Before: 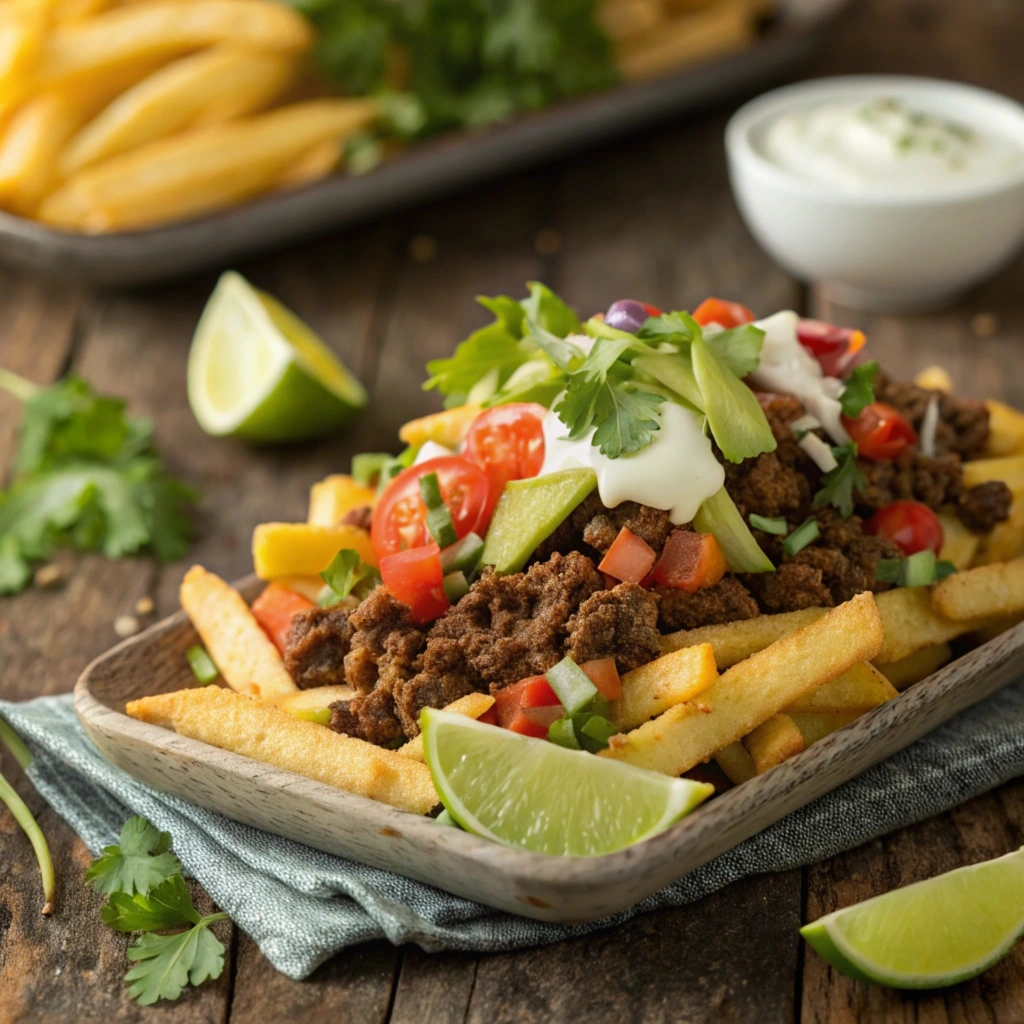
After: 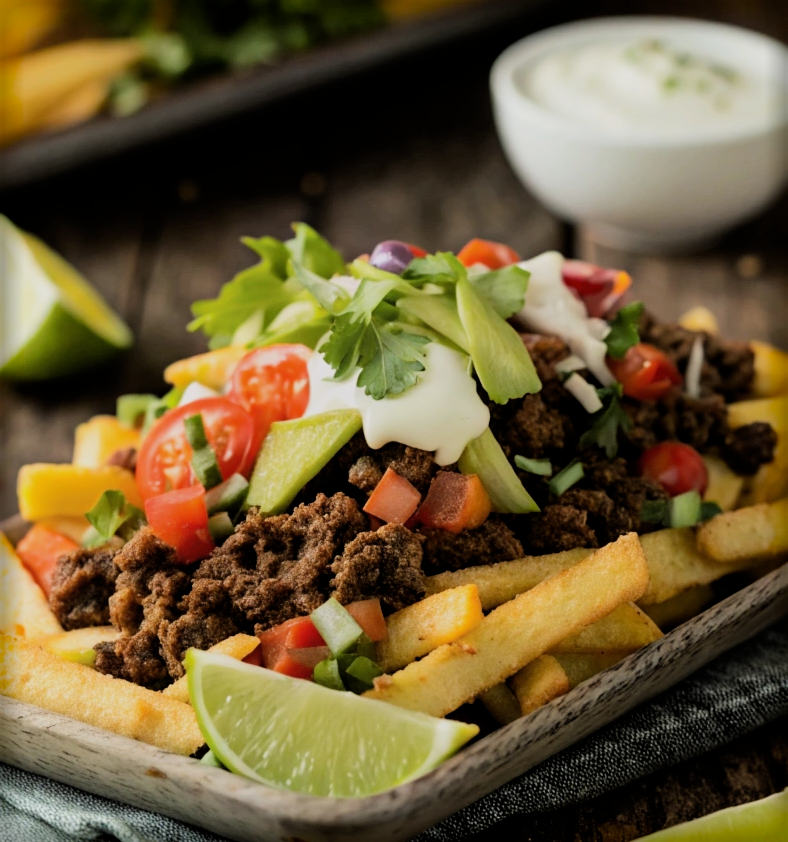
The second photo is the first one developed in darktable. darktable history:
vignetting: fall-off start 93.88%, fall-off radius 5.27%, saturation 0.365, automatic ratio true, width/height ratio 1.331, shape 0.046
filmic rgb: black relative exposure -5.11 EV, white relative exposure 3.99 EV, hardness 2.89, contrast 1.296, highlights saturation mix -8.78%, iterations of high-quality reconstruction 10
crop: left 22.98%, top 5.842%, bottom 11.87%
